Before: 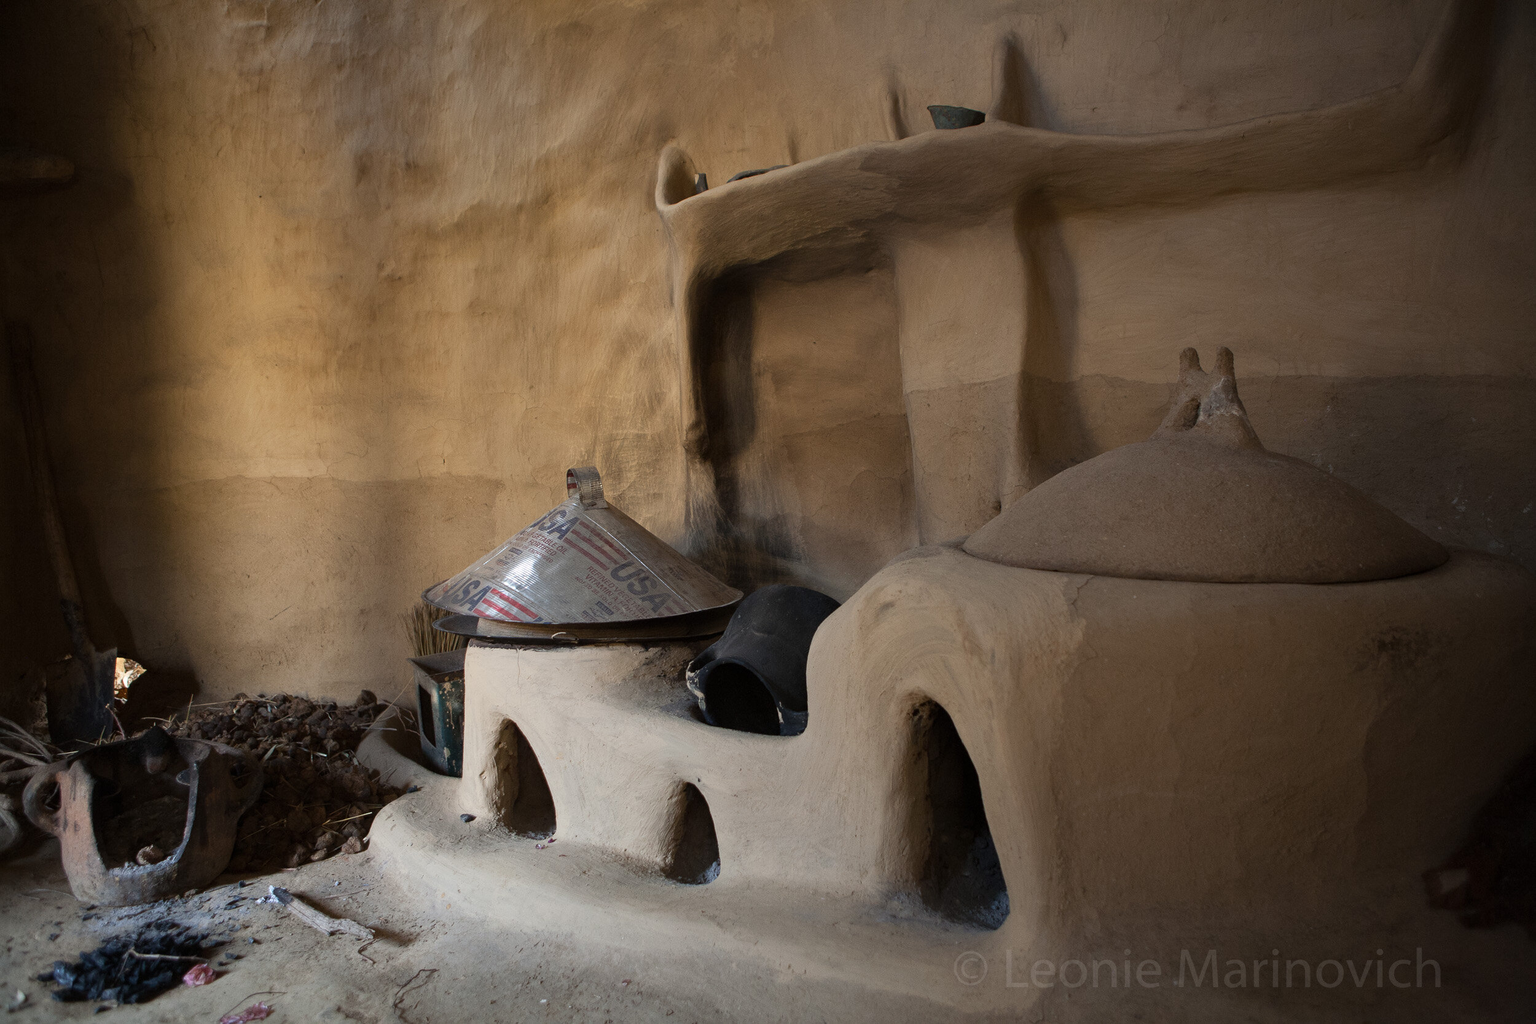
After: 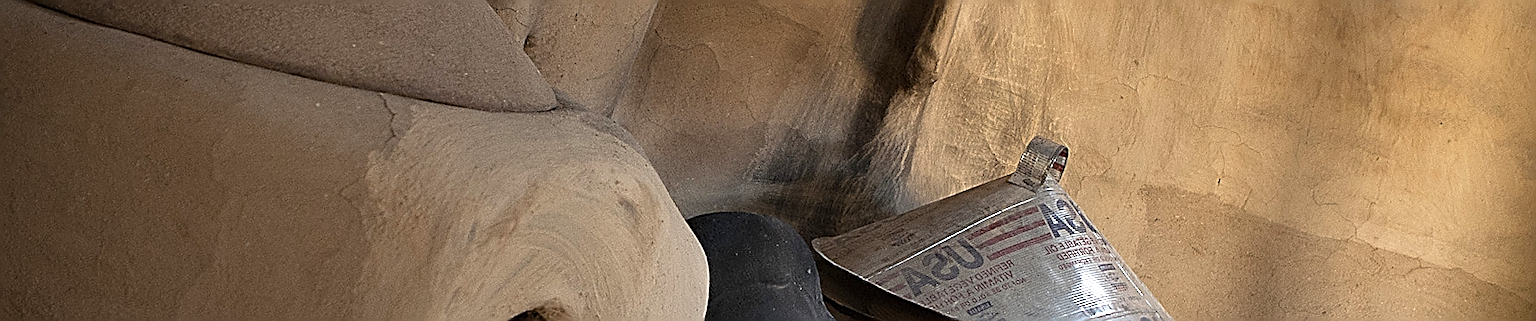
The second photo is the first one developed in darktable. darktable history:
sharpen: amount 2
exposure: exposure 0.556 EV, compensate highlight preservation false
crop and rotate: angle 16.12°, top 30.835%, bottom 35.653%
rotate and perspective: rotation 0.128°, lens shift (vertical) -0.181, lens shift (horizontal) -0.044, shear 0.001, automatic cropping off
